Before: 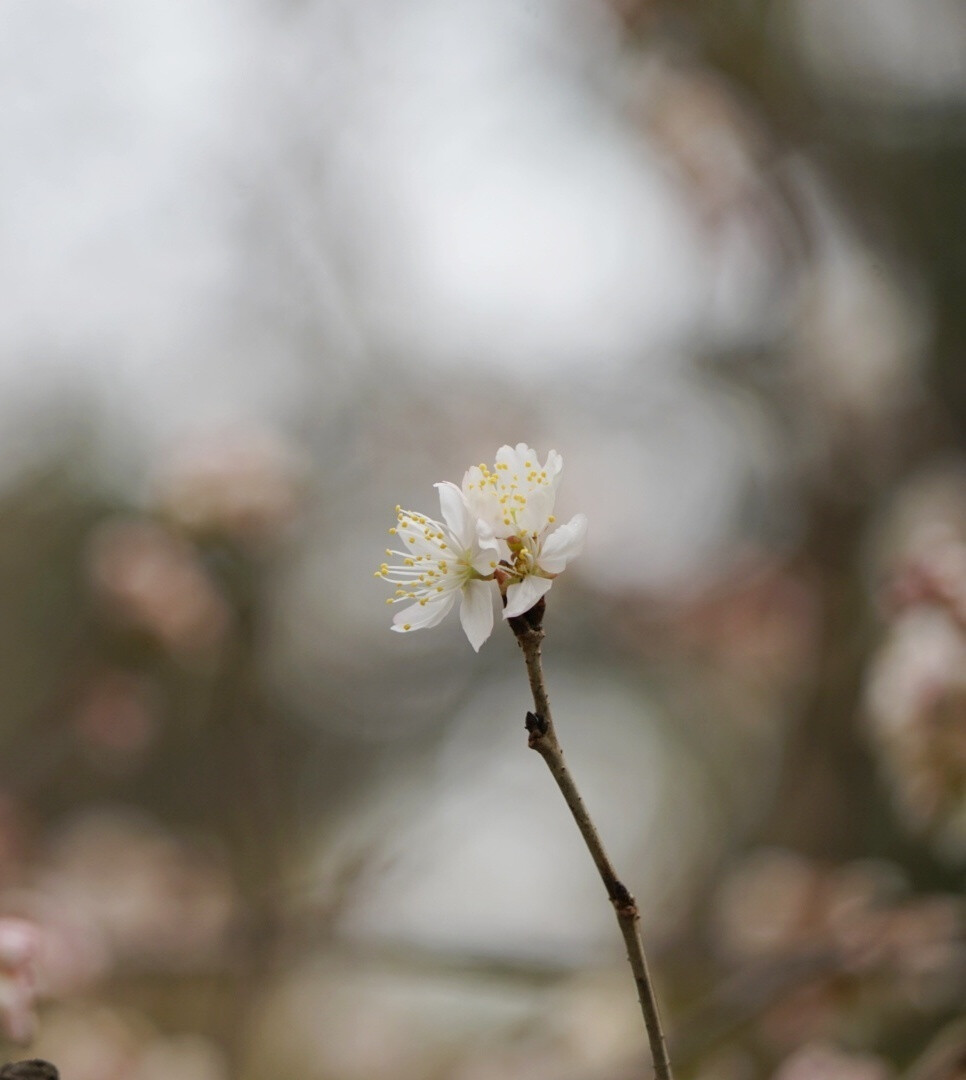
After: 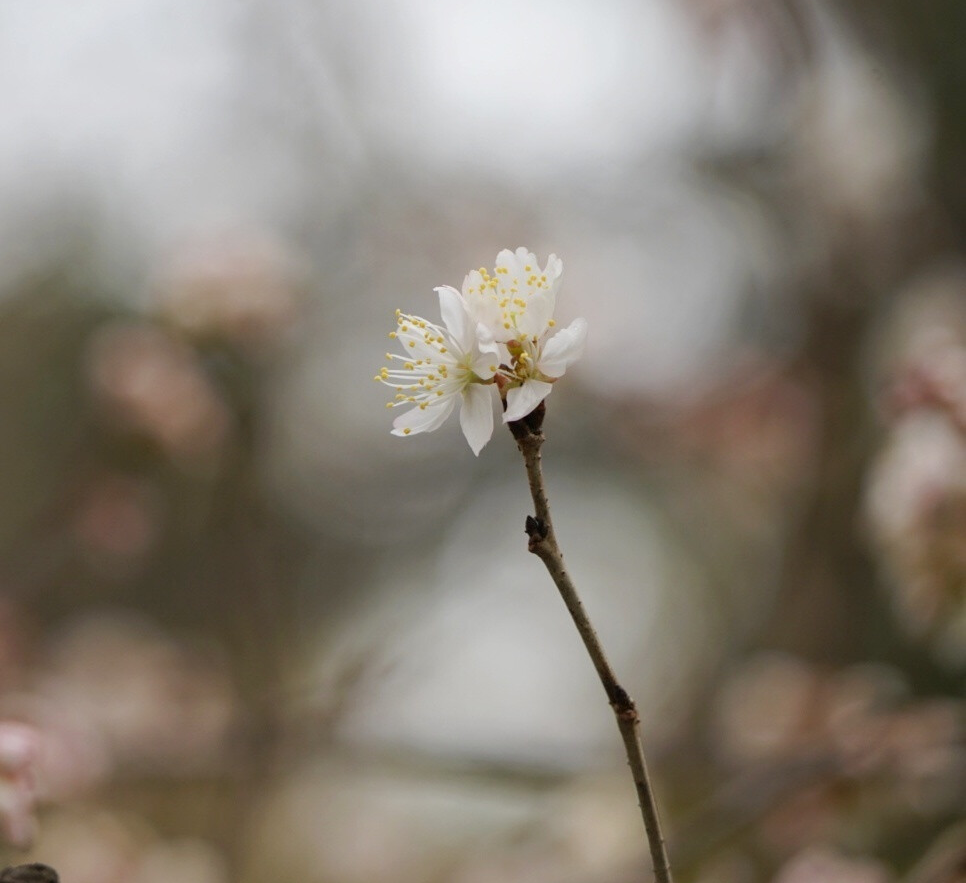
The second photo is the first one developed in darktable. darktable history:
crop and rotate: top 18.218%
